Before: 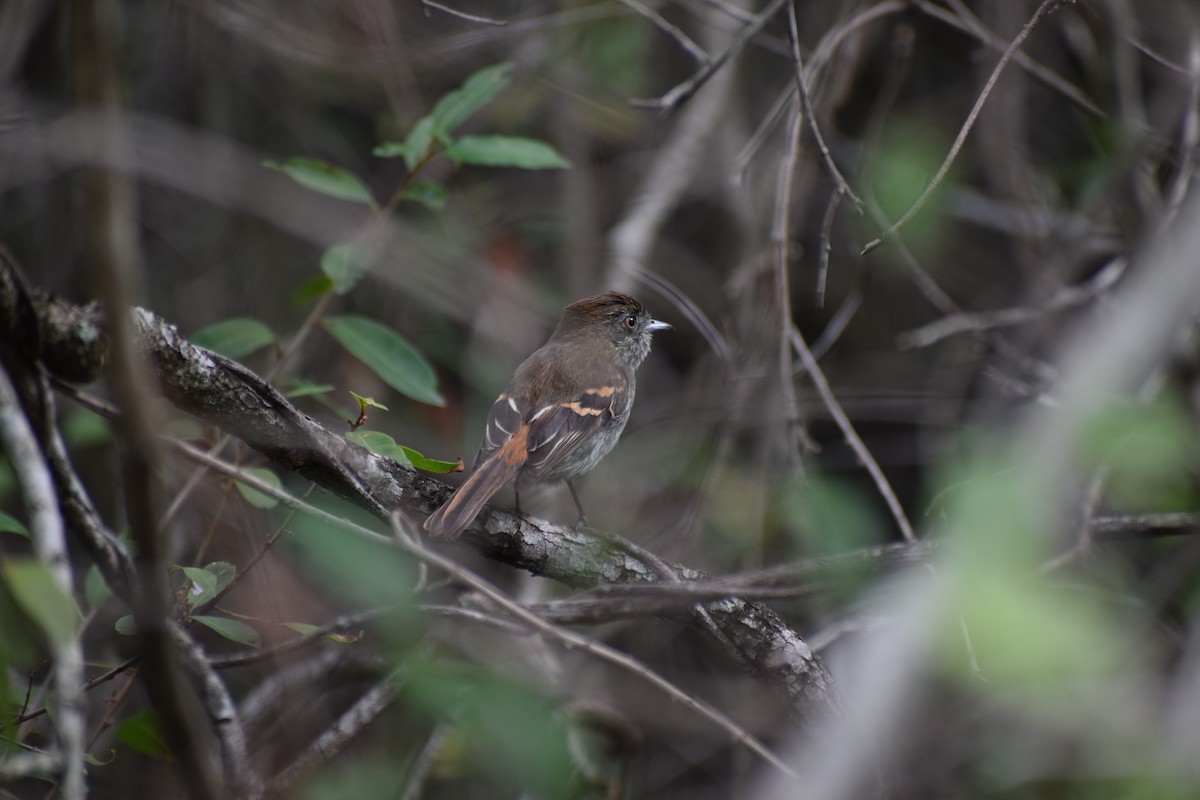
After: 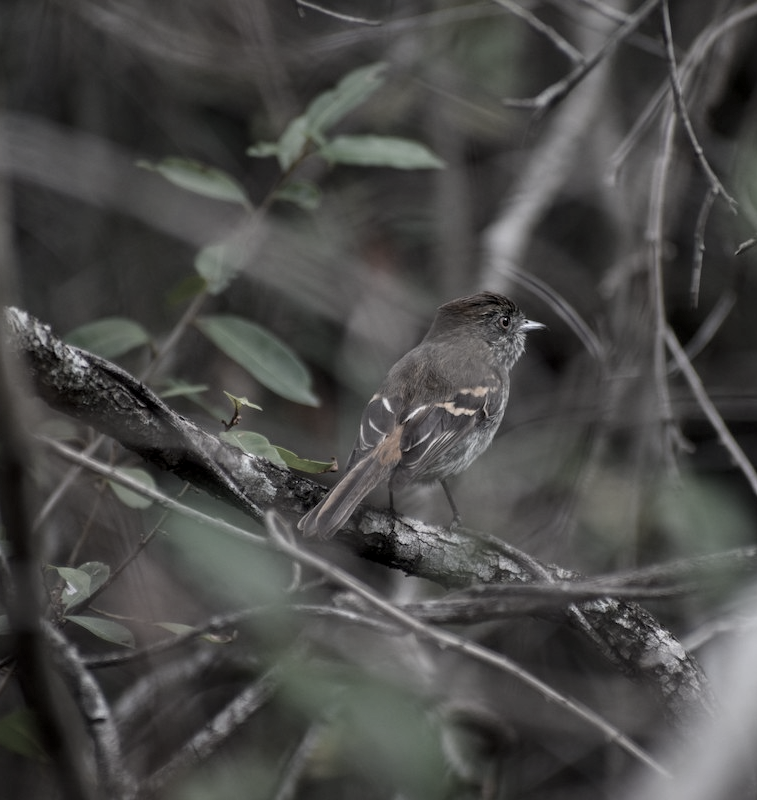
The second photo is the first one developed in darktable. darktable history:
tone equalizer: on, module defaults
crop: left 10.508%, right 26.399%
local contrast: detail 130%
color correction: highlights b* -0.017, saturation 0.273
color balance rgb: perceptual saturation grading › global saturation 19.417%, global vibrance 34.912%
